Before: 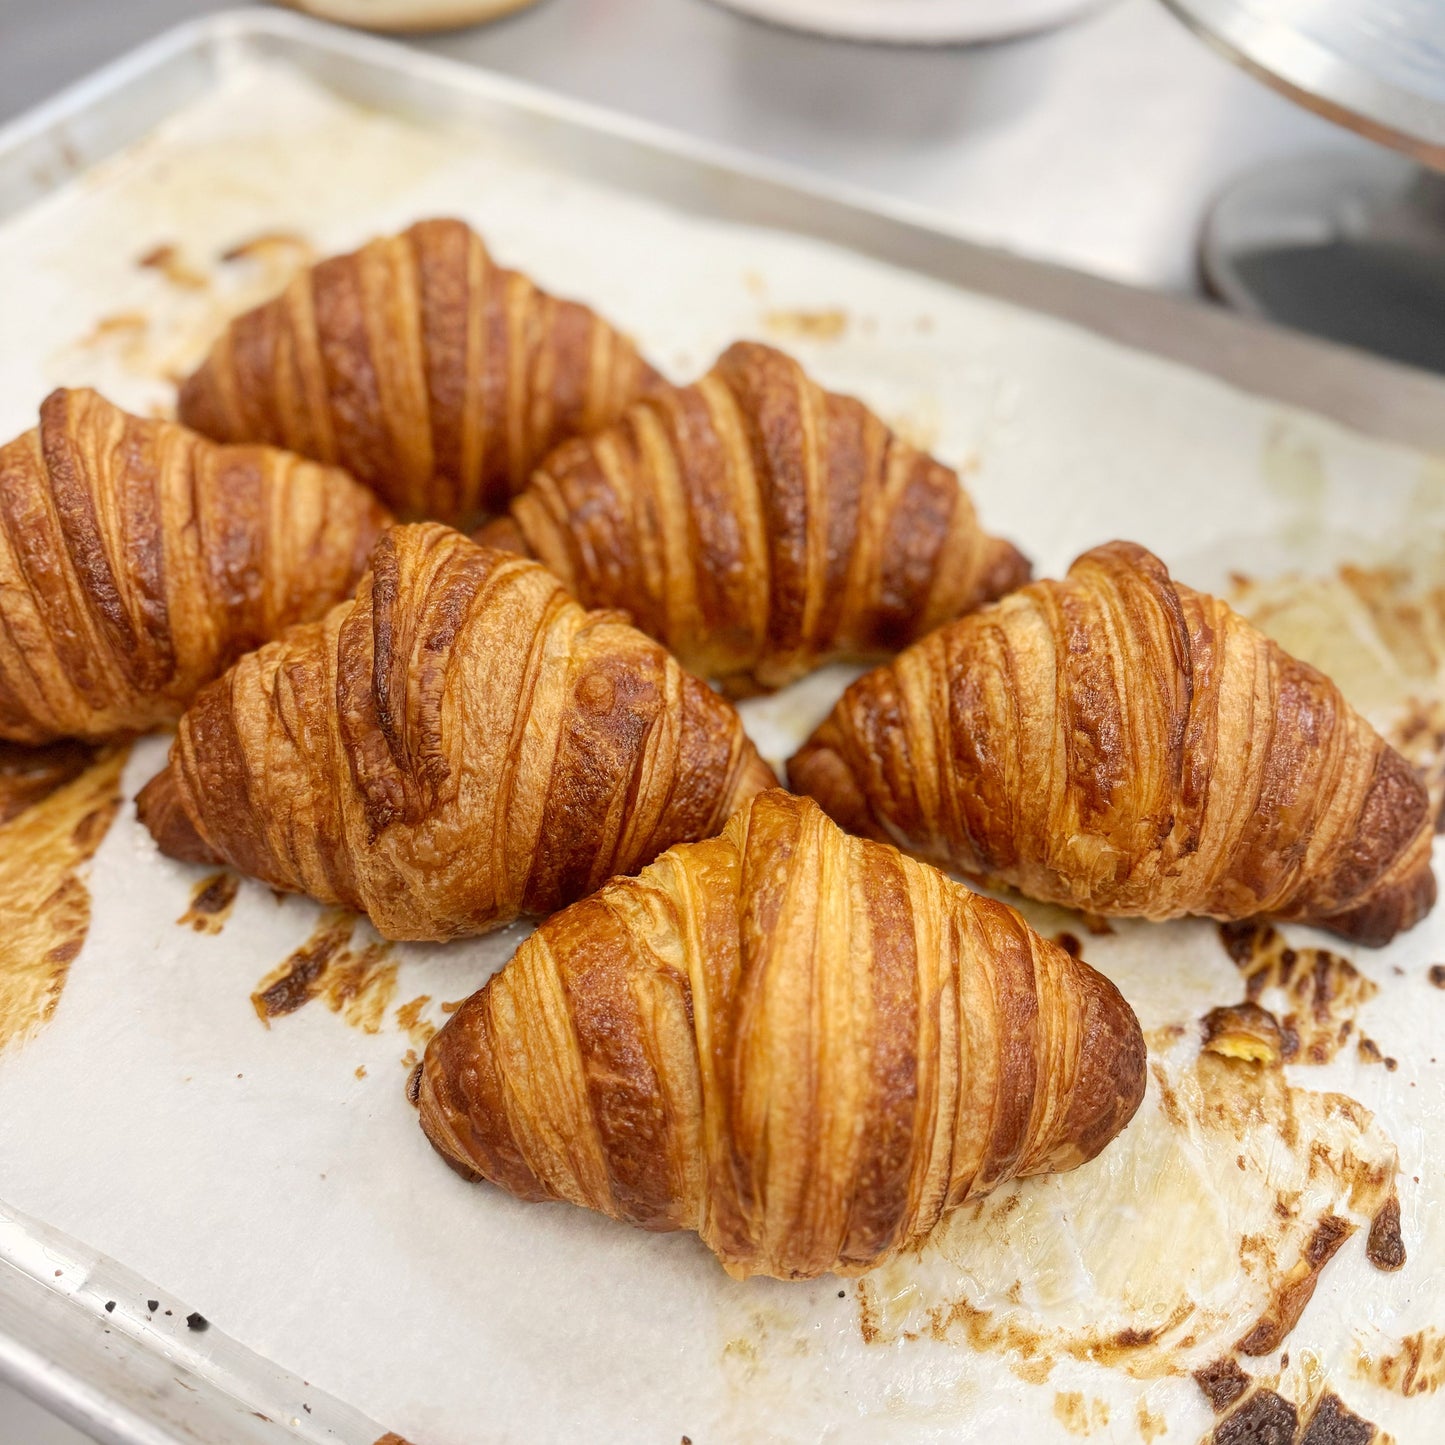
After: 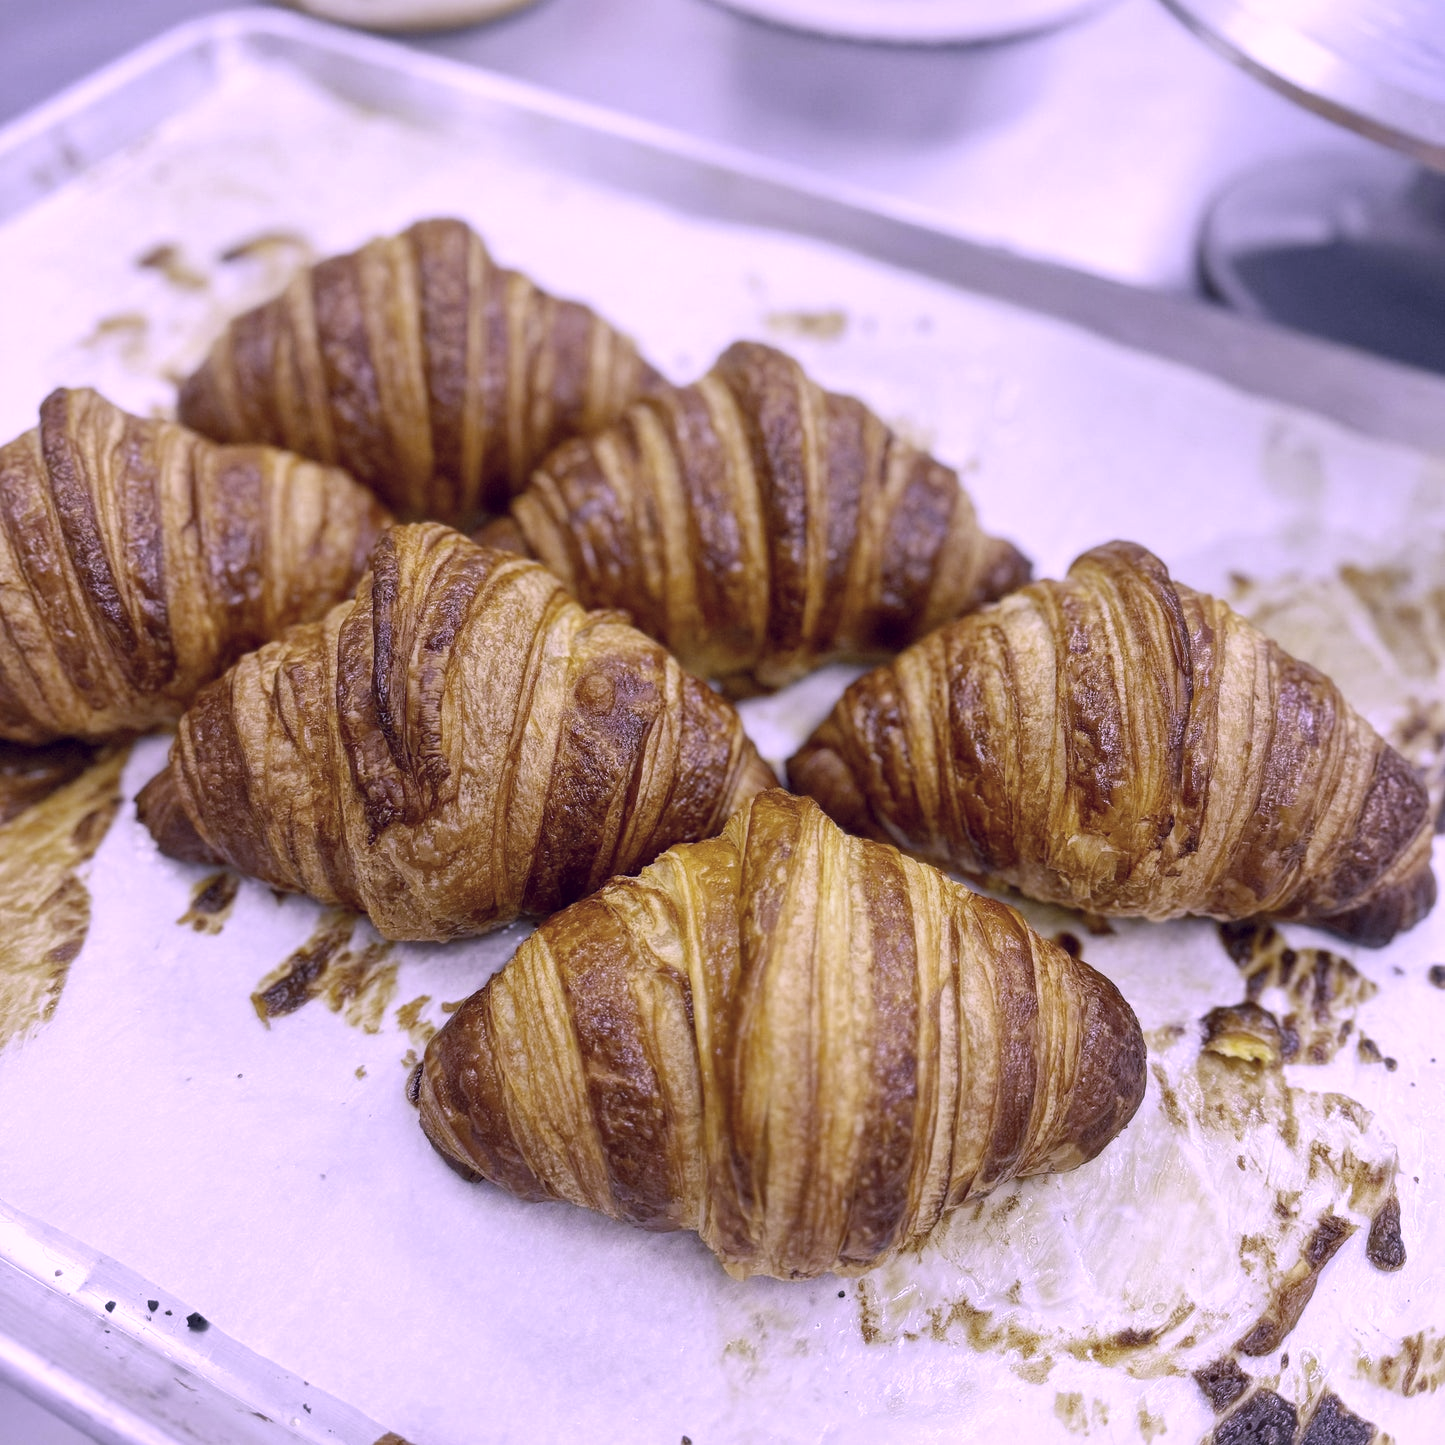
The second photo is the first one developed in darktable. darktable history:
color correction: highlights a* 19.59, highlights b* 27.49, shadows a* 3.46, shadows b* -17.28, saturation 0.73
local contrast: mode bilateral grid, contrast 20, coarseness 50, detail 120%, midtone range 0.2
white balance: red 0.766, blue 1.537
